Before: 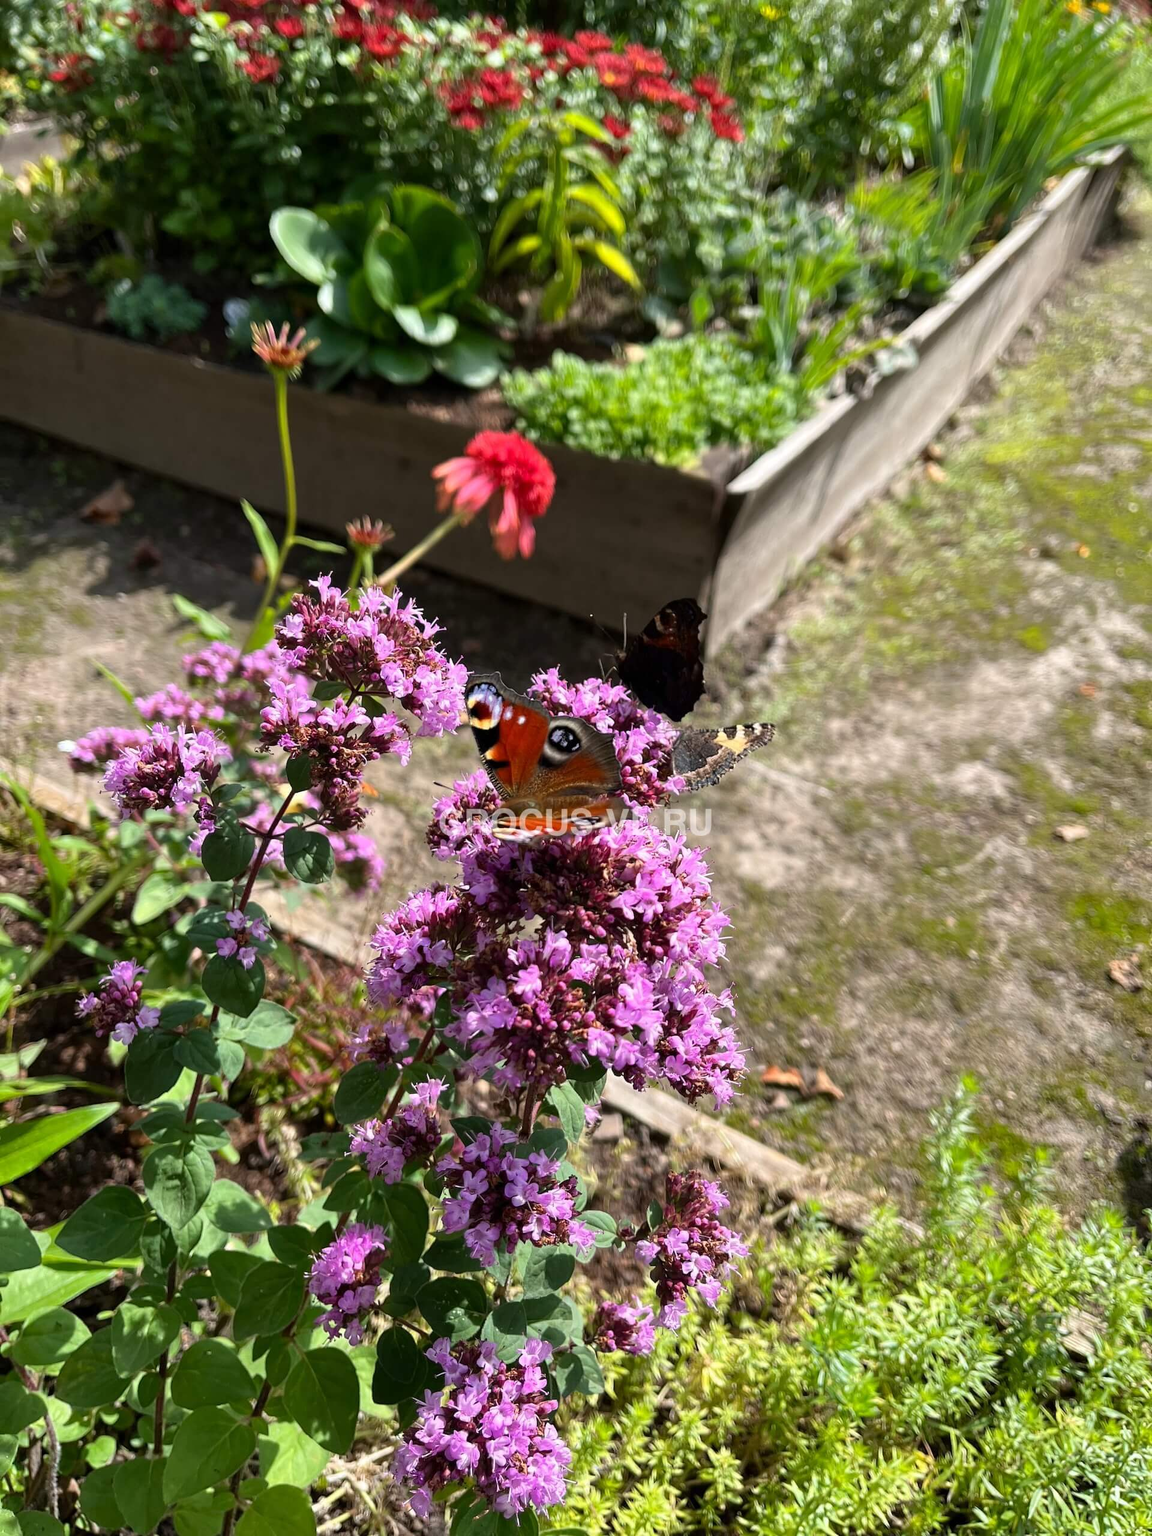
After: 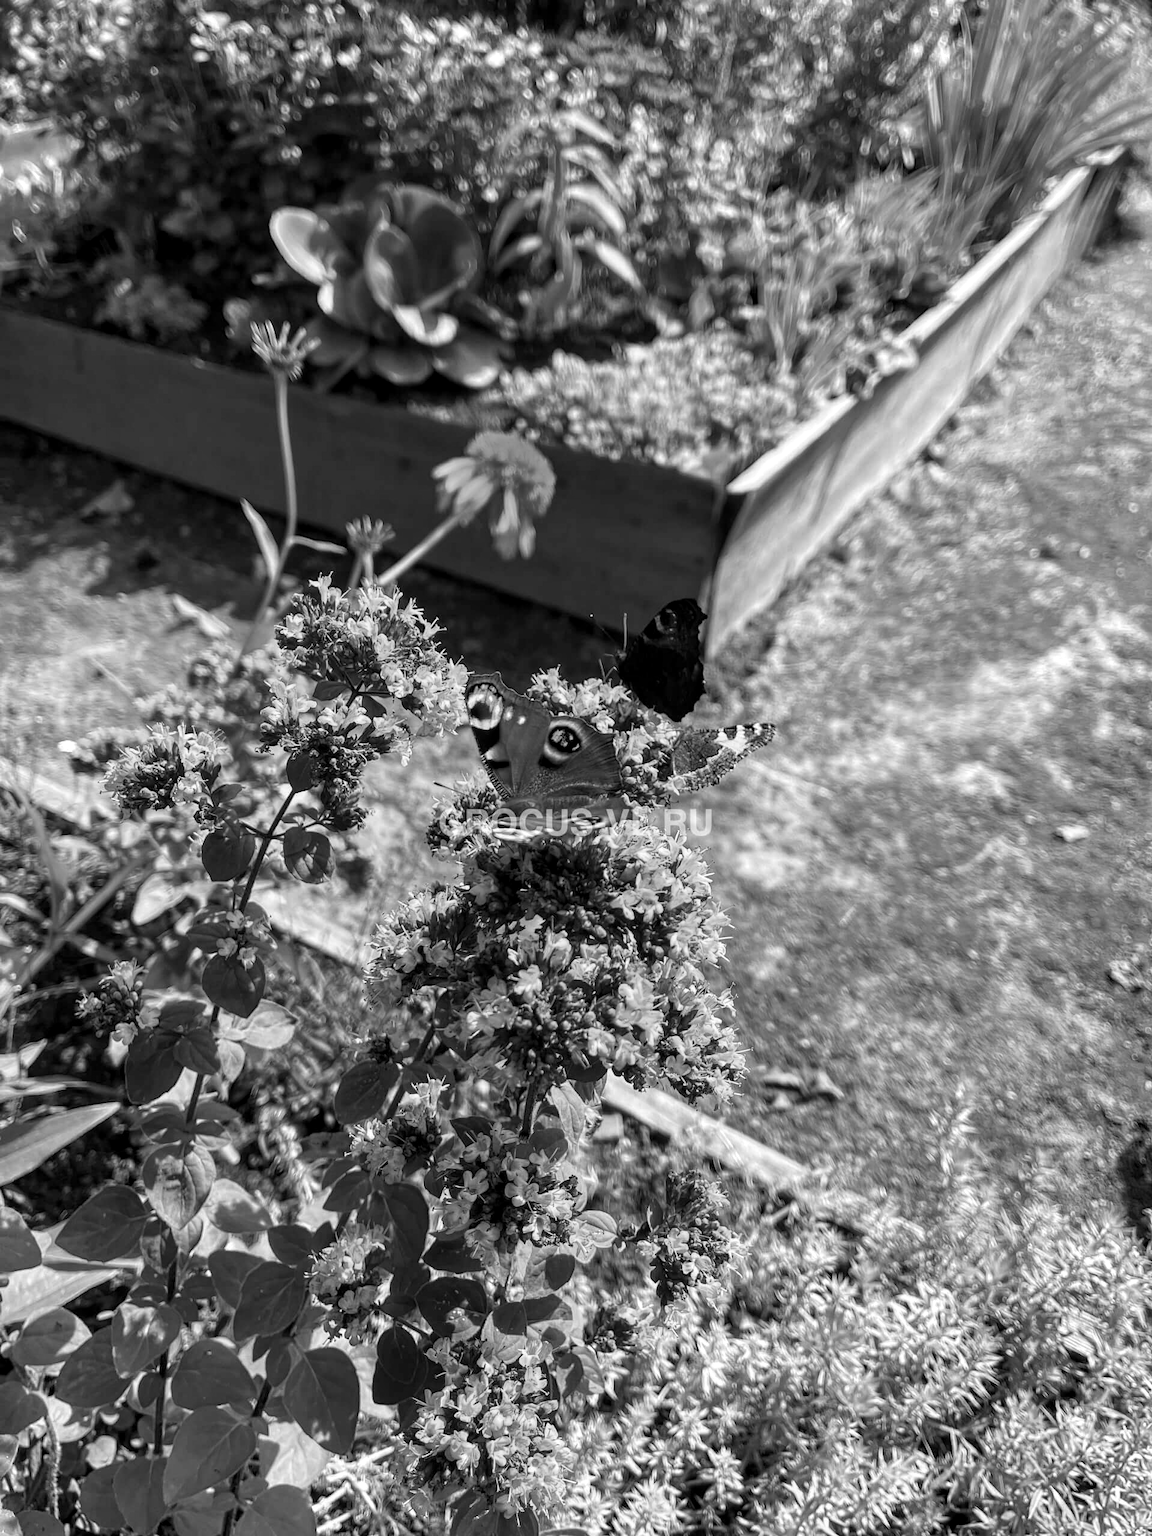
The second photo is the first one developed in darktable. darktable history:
local contrast: on, module defaults
white balance: red 1.042, blue 1.17
monochrome: on, module defaults
